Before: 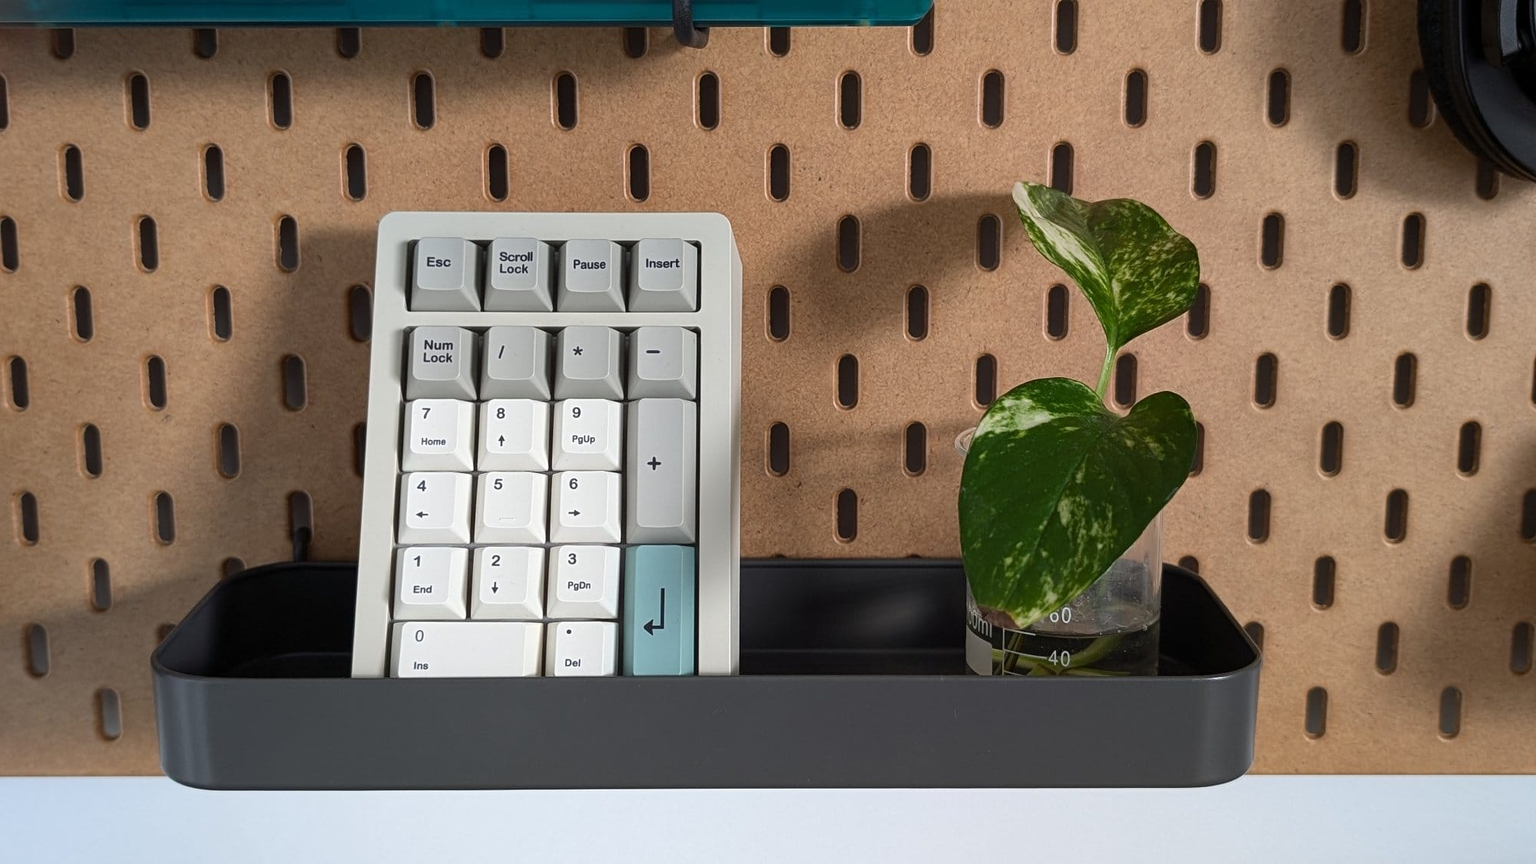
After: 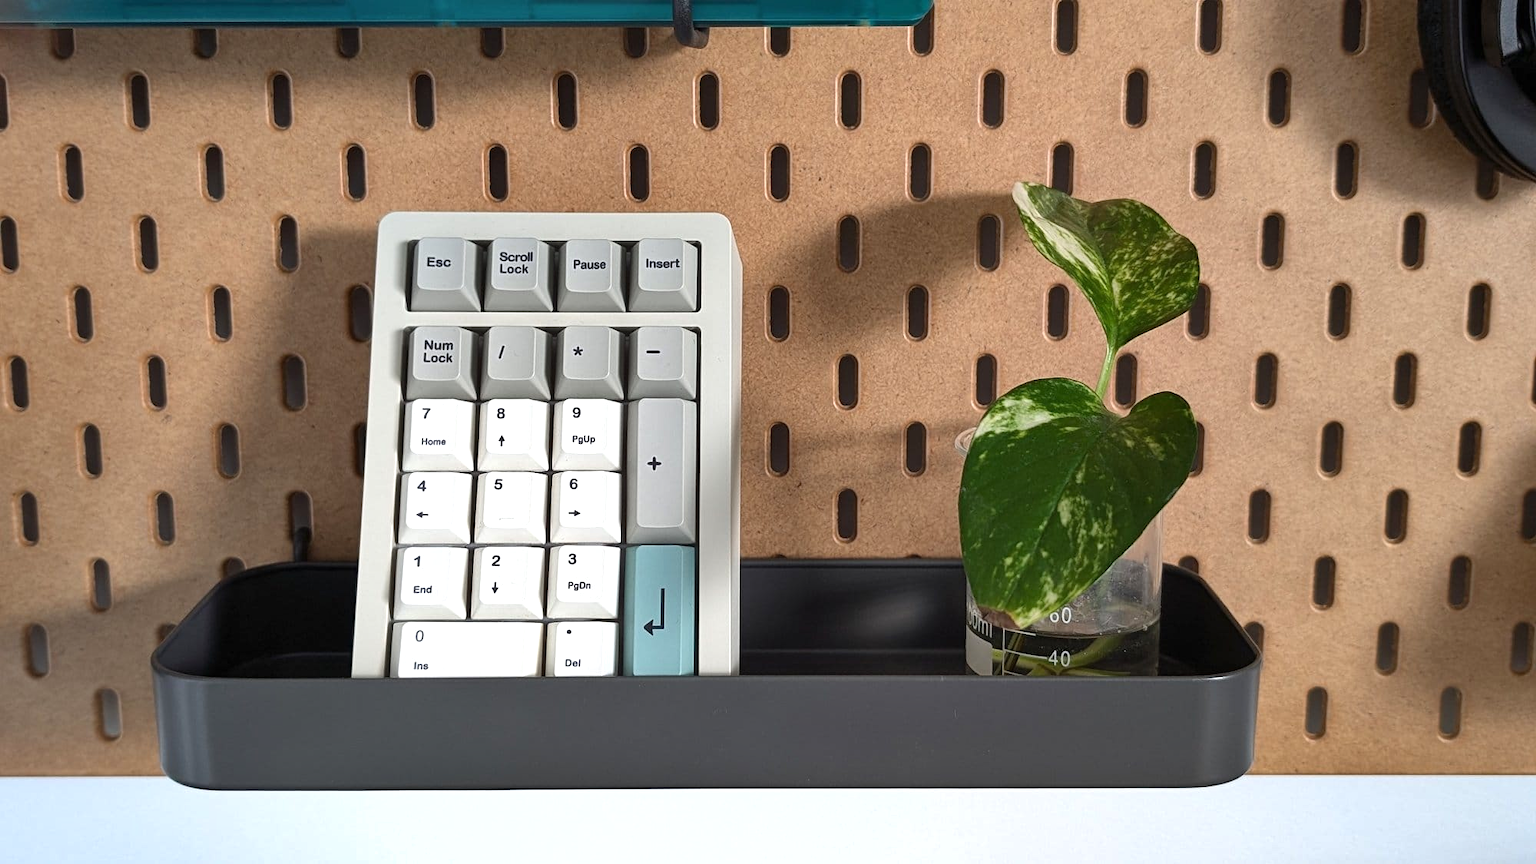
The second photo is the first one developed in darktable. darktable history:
shadows and highlights: soften with gaussian
exposure: black level correction 0, exposure 0.395 EV, compensate highlight preservation false
